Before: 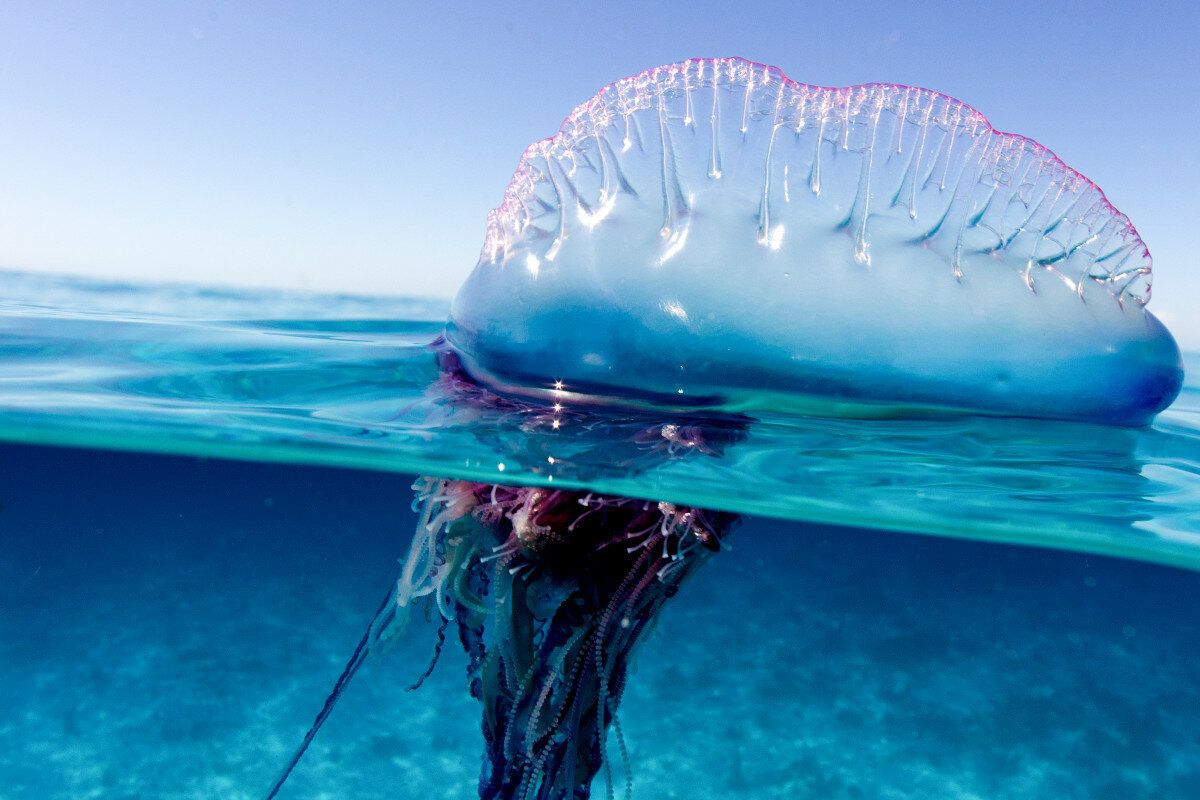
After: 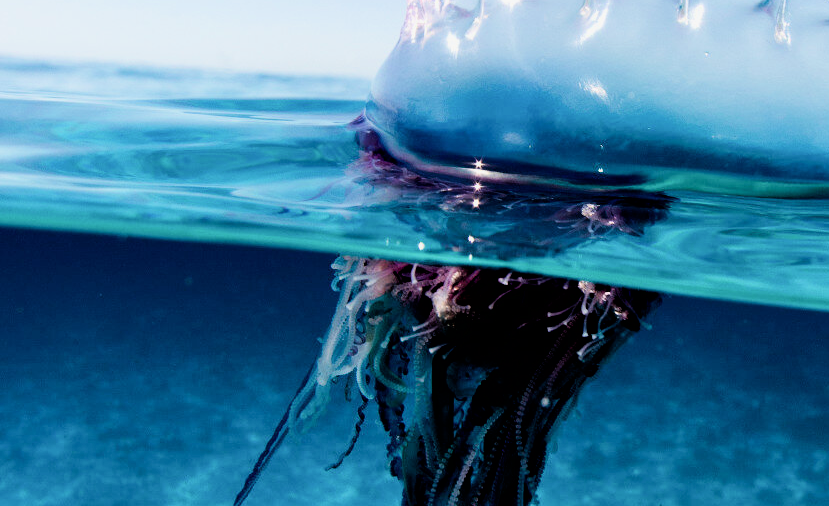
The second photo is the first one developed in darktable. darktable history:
crop: left 6.681%, top 27.743%, right 24.223%, bottom 8.98%
tone equalizer: -8 EV -0.002 EV, -7 EV 0.004 EV, -6 EV -0.034 EV, -5 EV 0.016 EV, -4 EV -0.015 EV, -3 EV 0.027 EV, -2 EV -0.075 EV, -1 EV -0.303 EV, +0 EV -0.587 EV, edges refinement/feathering 500, mask exposure compensation -1.57 EV, preserve details no
filmic rgb: black relative exposure -3.66 EV, white relative exposure 2.44 EV, threshold 2.97 EV, hardness 3.3, enable highlight reconstruction true
